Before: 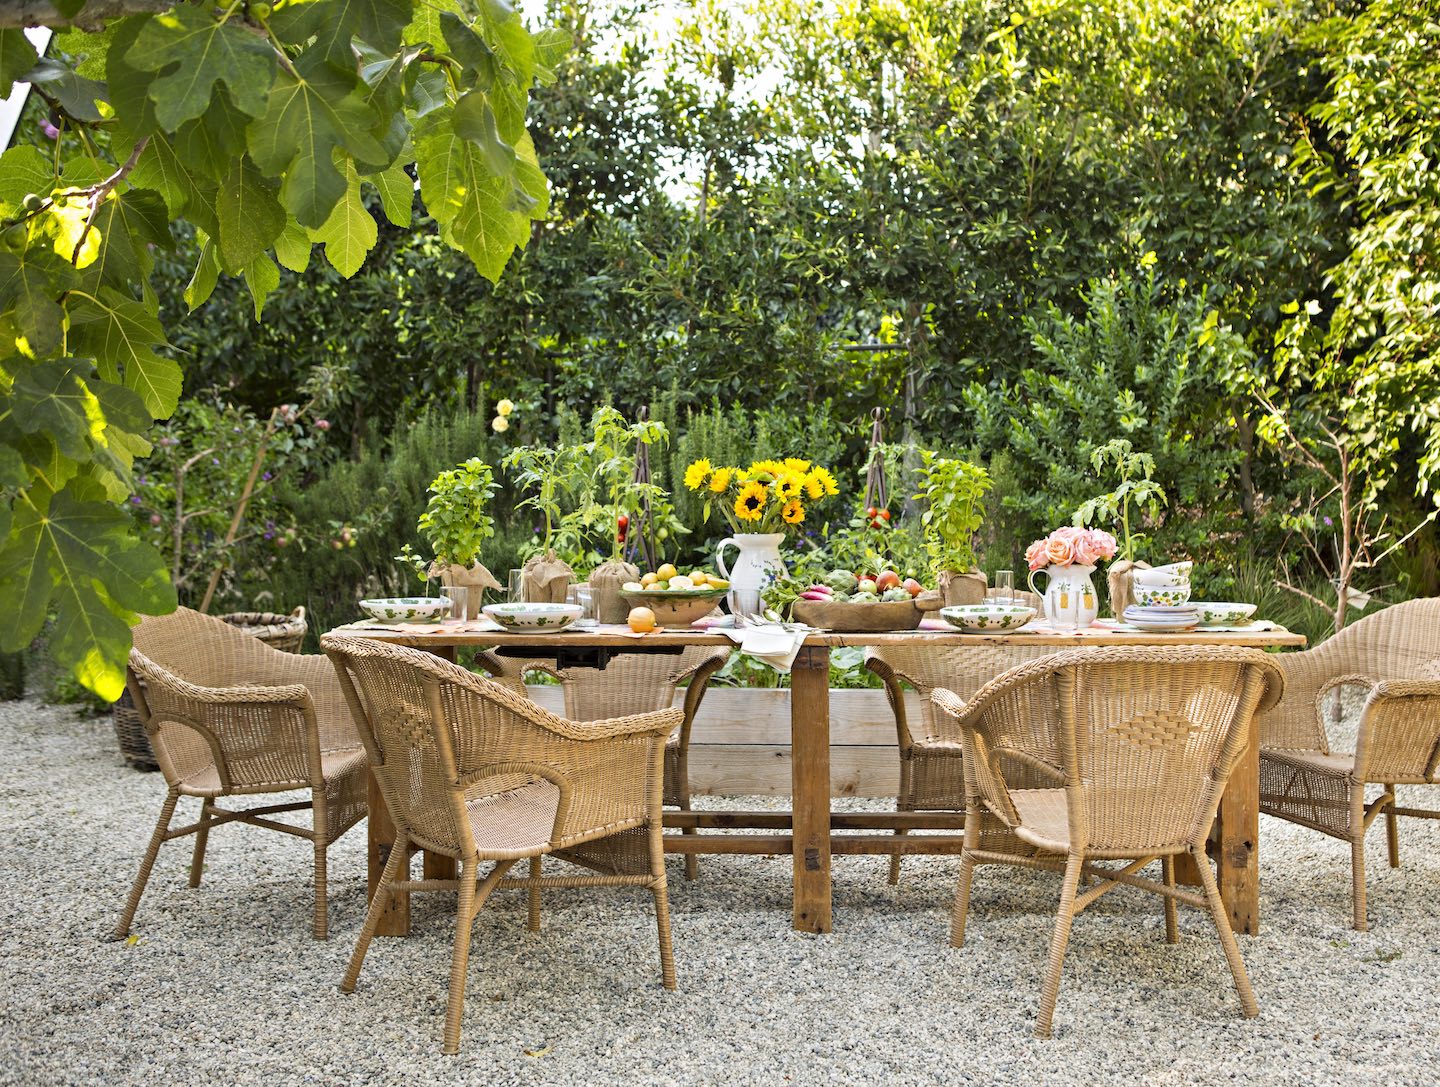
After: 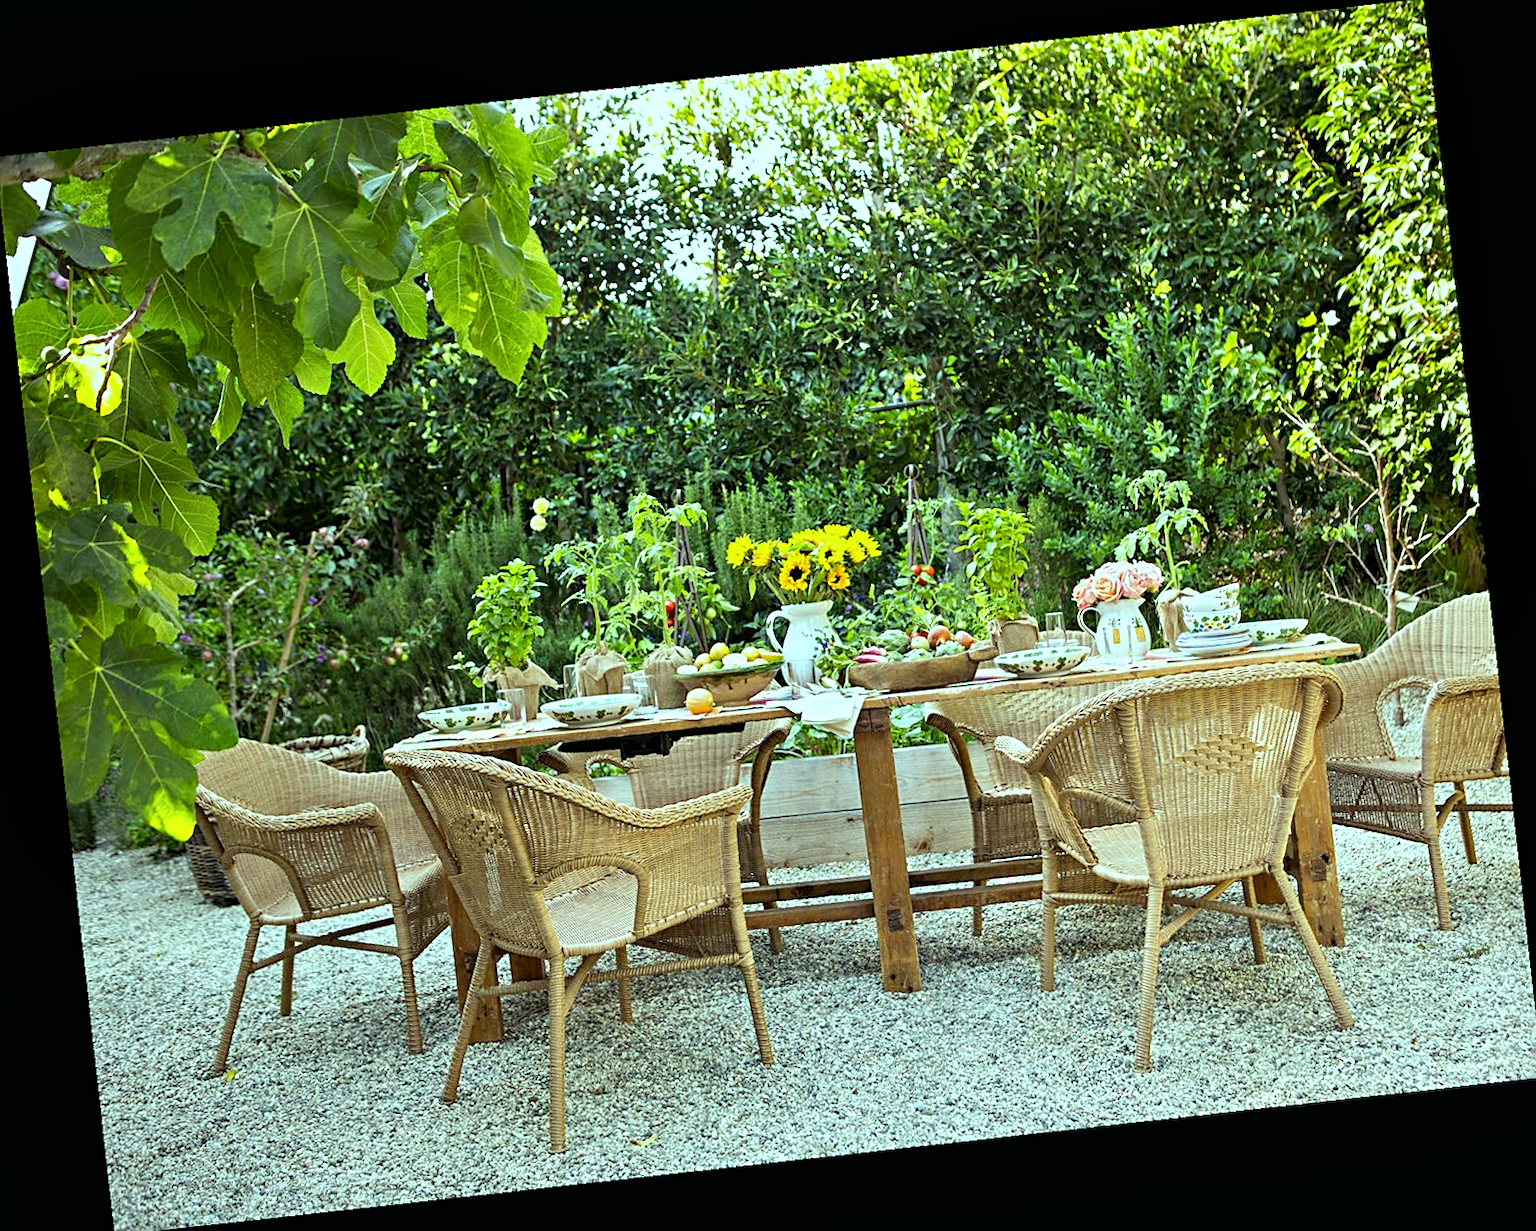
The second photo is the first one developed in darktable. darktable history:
color balance: mode lift, gamma, gain (sRGB), lift [0.997, 0.979, 1.021, 1.011], gamma [1, 1.084, 0.916, 0.998], gain [1, 0.87, 1.13, 1.101], contrast 4.55%, contrast fulcrum 38.24%, output saturation 104.09%
local contrast: mode bilateral grid, contrast 20, coarseness 50, detail 120%, midtone range 0.2
sharpen: on, module defaults
crop and rotate: angle -0.5°
rotate and perspective: rotation -6.83°, automatic cropping off
